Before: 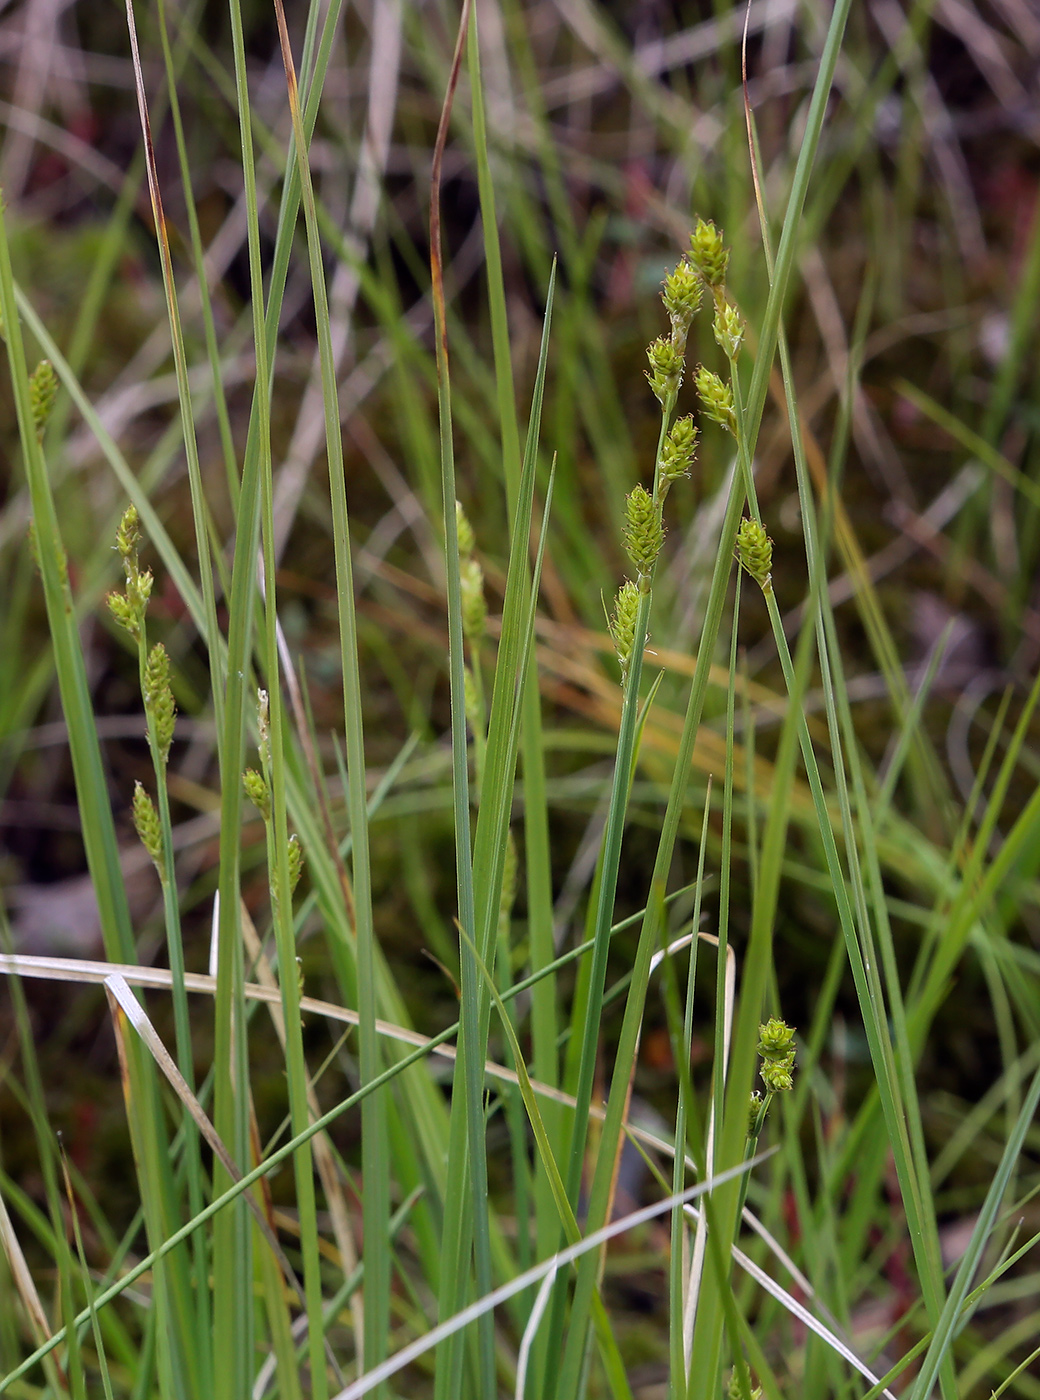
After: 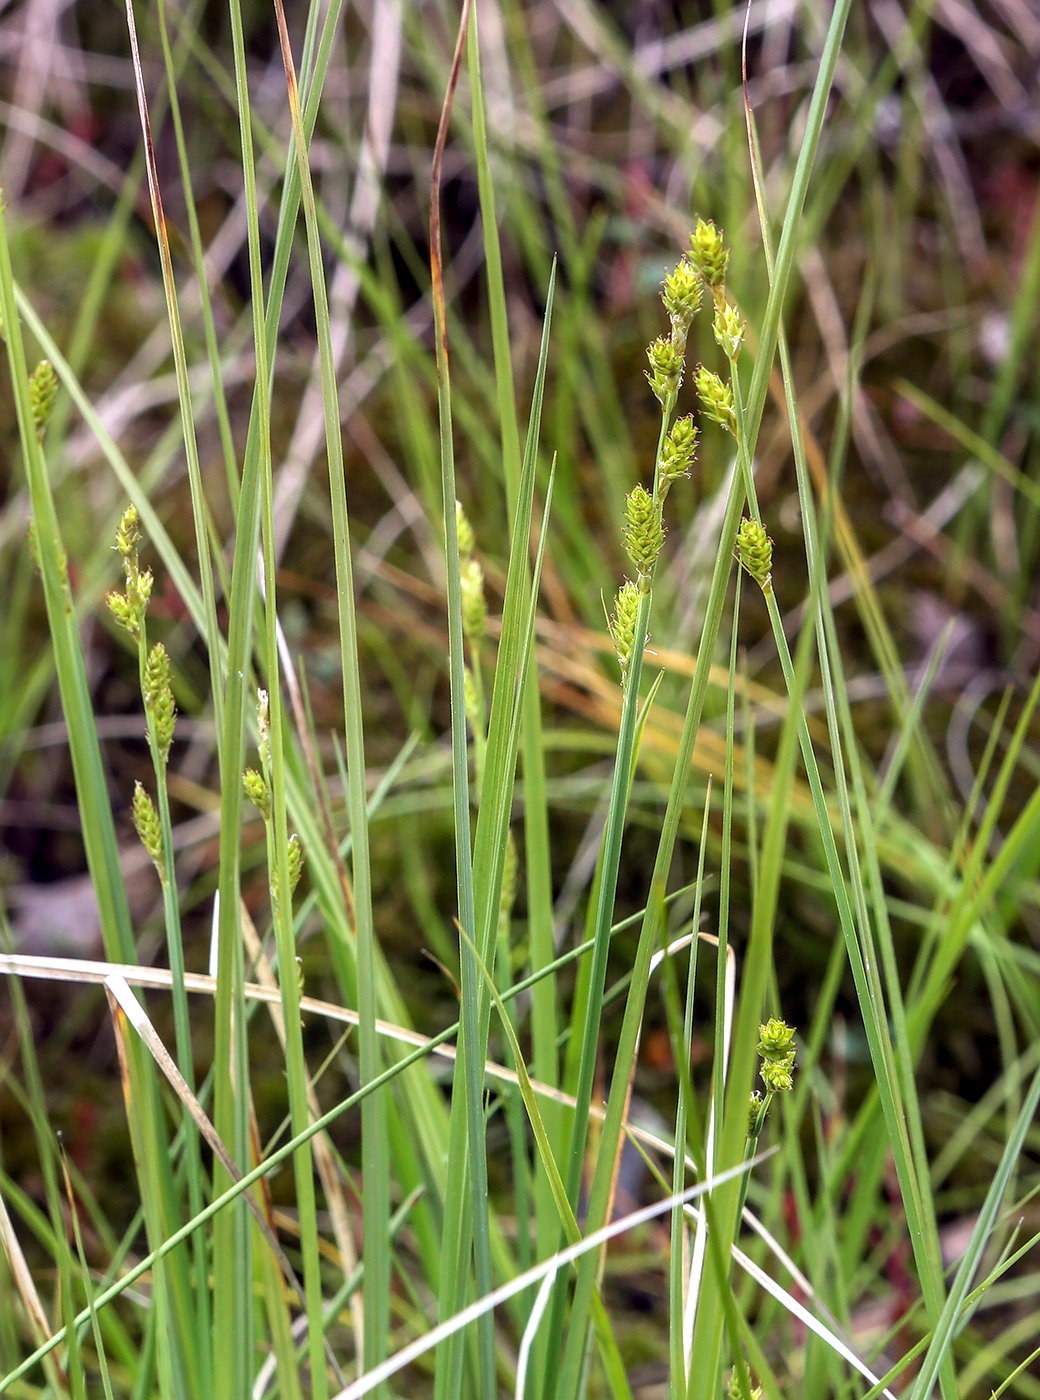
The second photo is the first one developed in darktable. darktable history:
exposure: exposure 0.779 EV, compensate exposure bias true, compensate highlight preservation false
local contrast: on, module defaults
